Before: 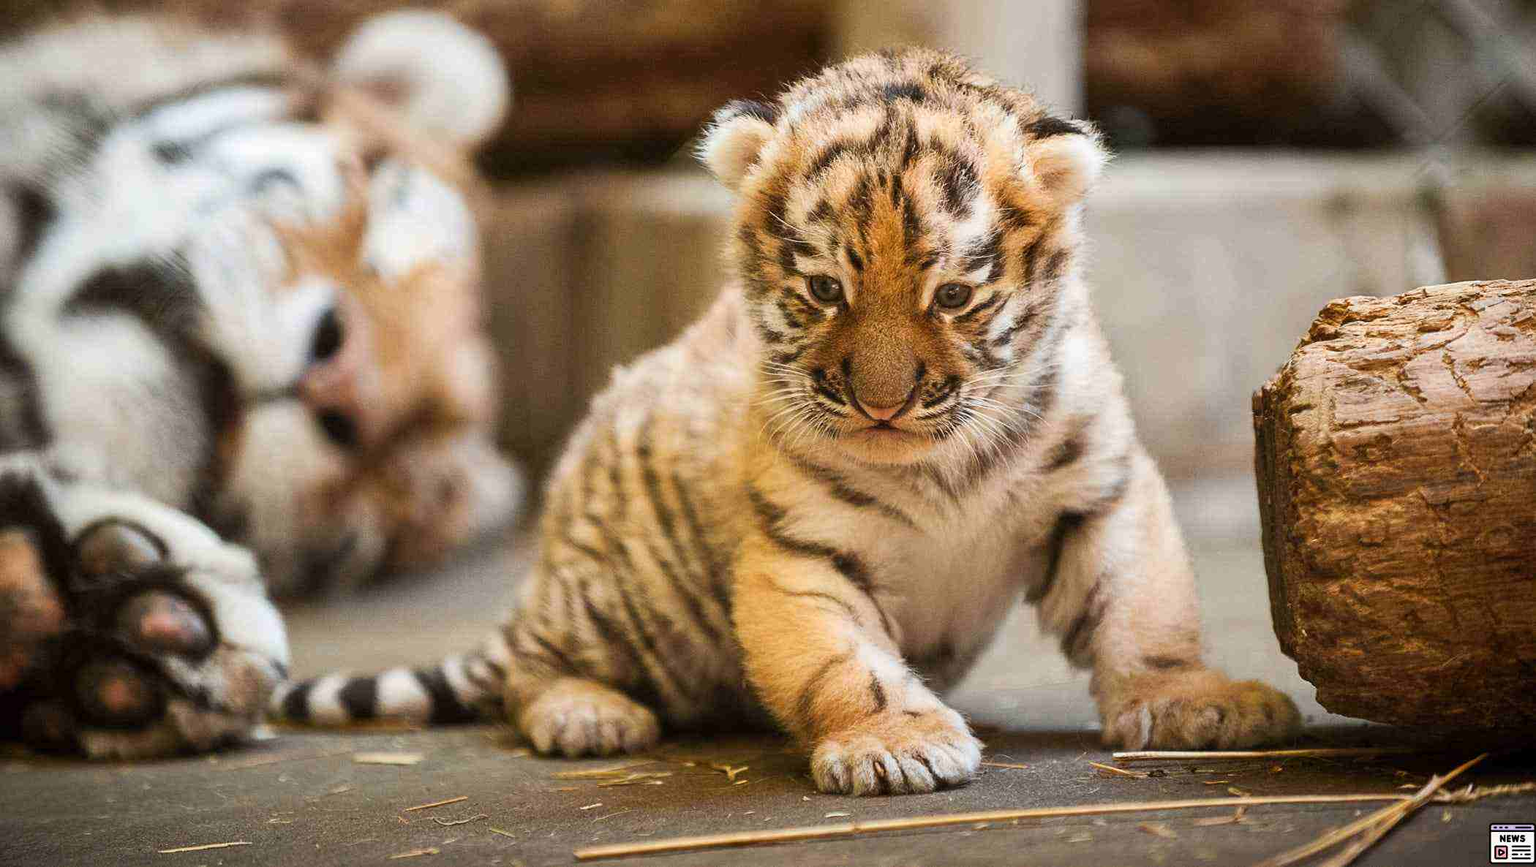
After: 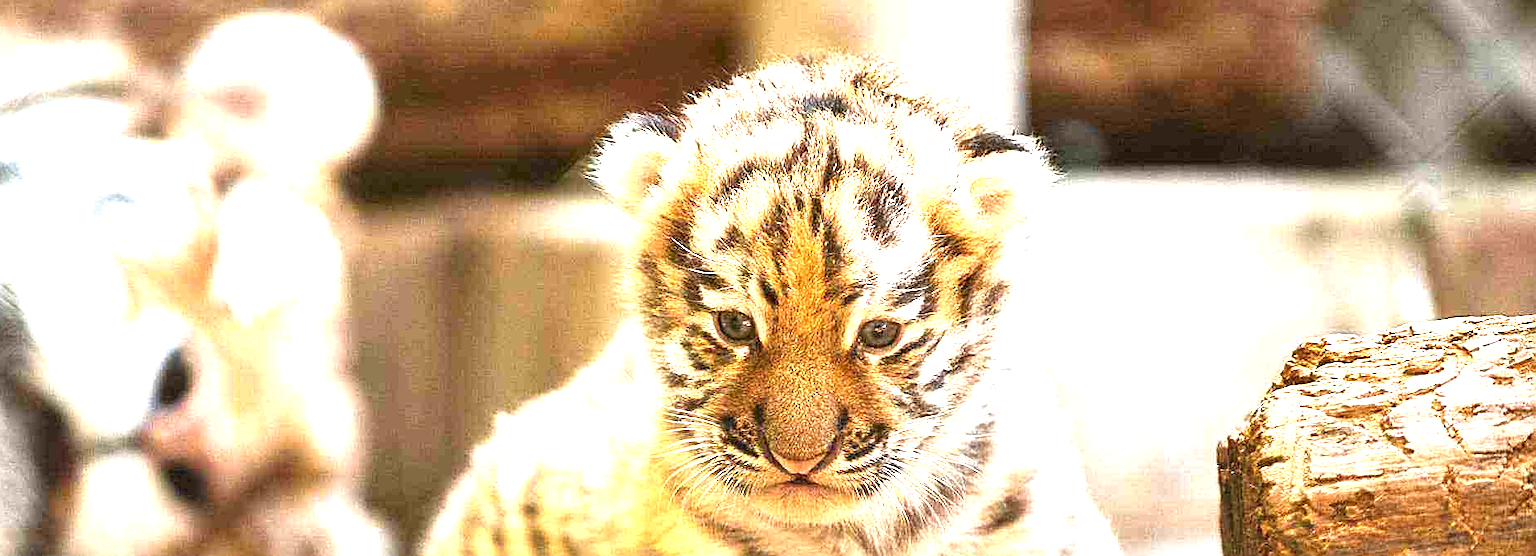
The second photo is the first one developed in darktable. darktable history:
exposure: exposure 1.495 EV, compensate exposure bias true, compensate highlight preservation false
crop and rotate: left 11.321%, bottom 43.038%
sharpen: on, module defaults
